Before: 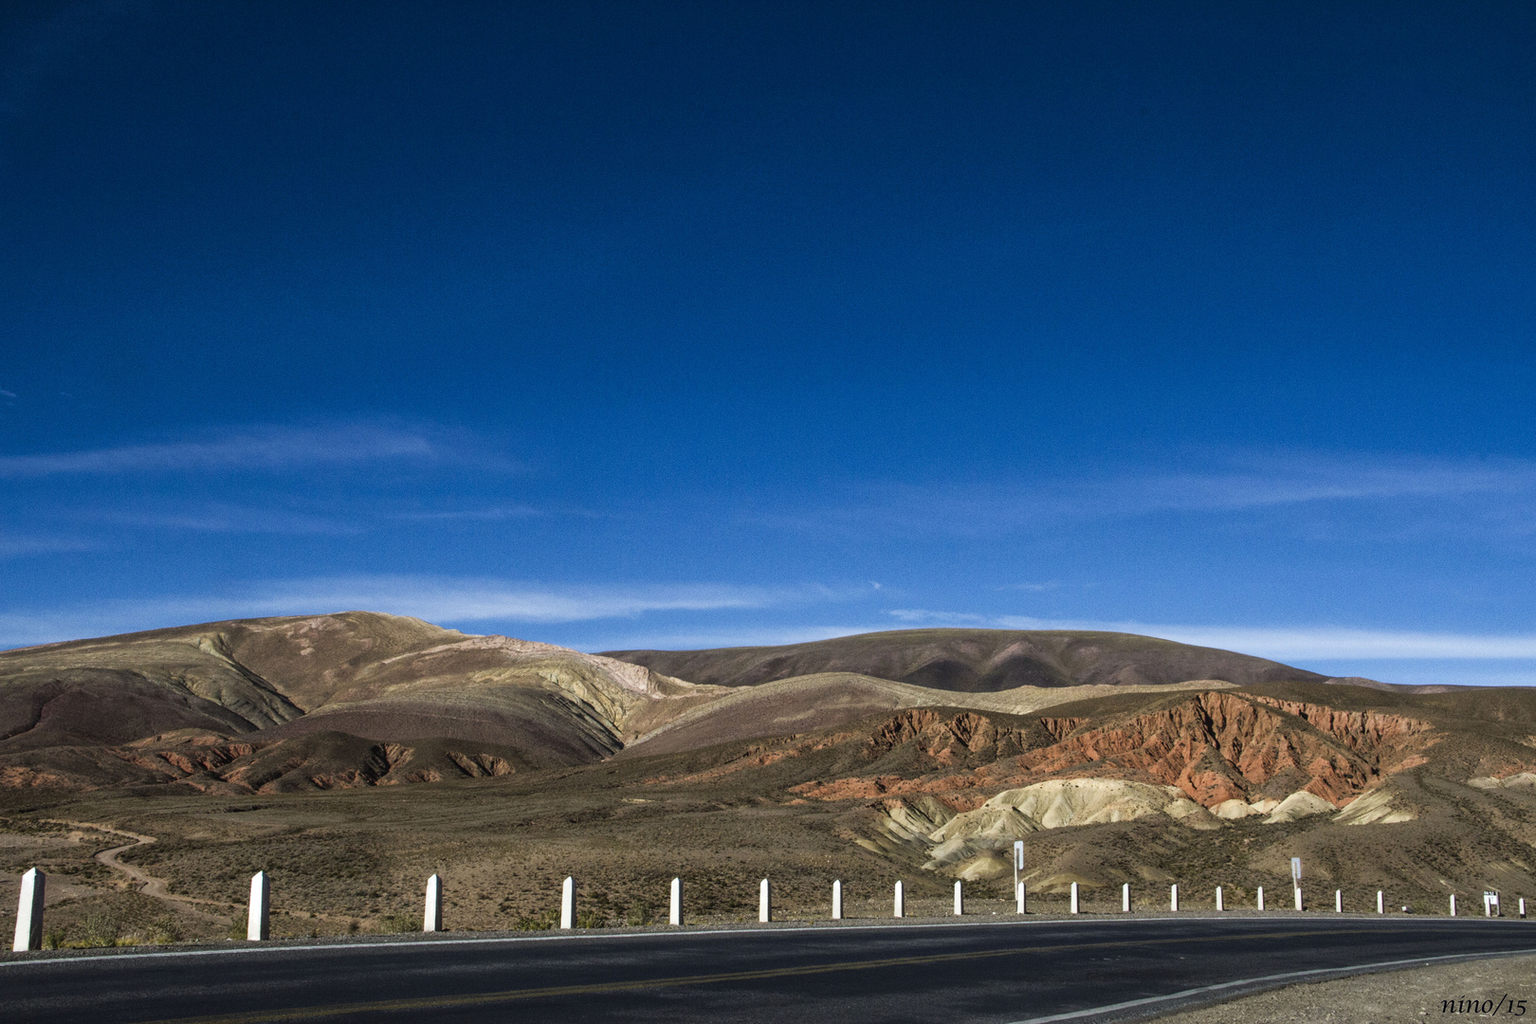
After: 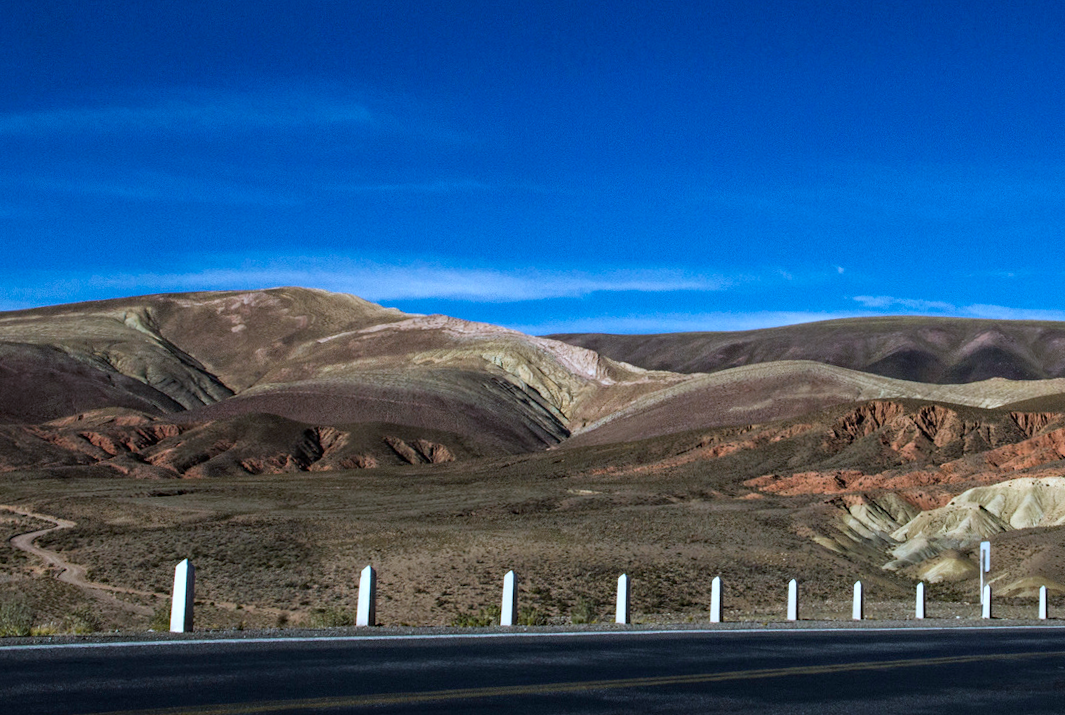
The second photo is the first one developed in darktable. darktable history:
crop and rotate: angle -1.01°, left 3.981%, top 31.966%, right 28.516%
color correction: highlights b* 0.066
haze removal: compatibility mode true, adaptive false
color calibration: x 0.38, y 0.39, temperature 4086.34 K
